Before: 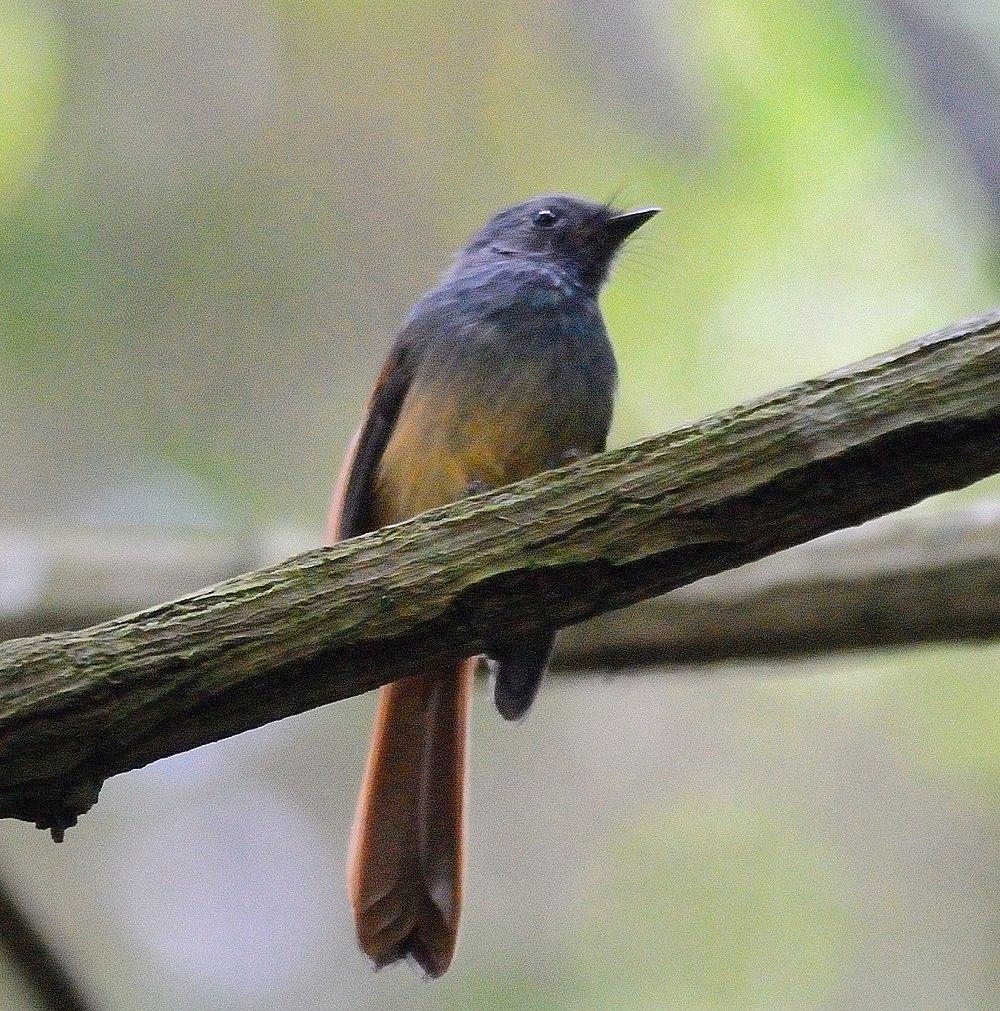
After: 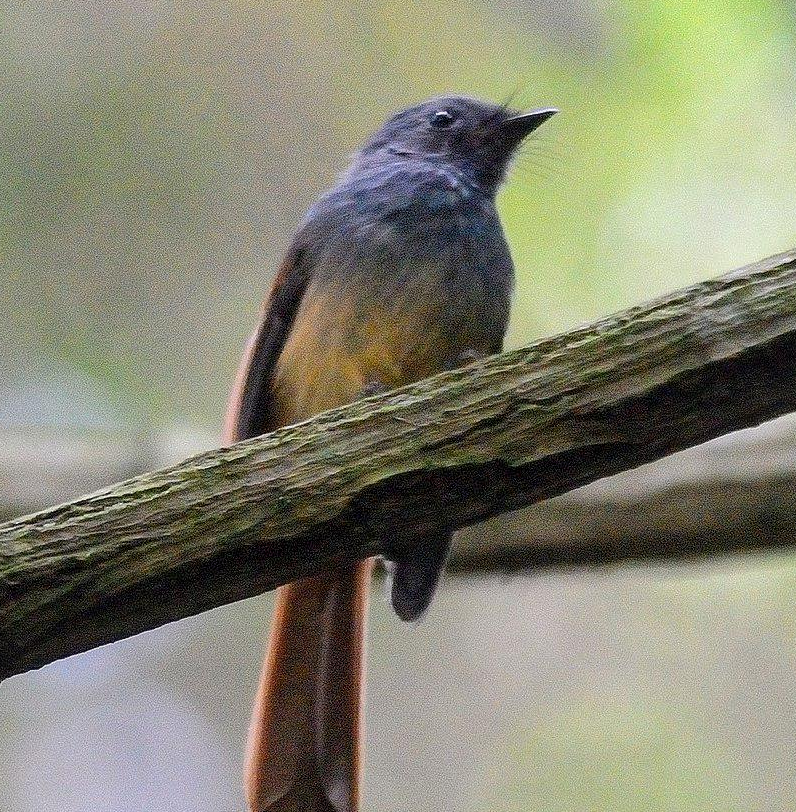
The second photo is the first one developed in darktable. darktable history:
color zones: curves: ch1 [(0.25, 0.5) (0.747, 0.71)]
crop and rotate: left 10.32%, top 9.847%, right 9.99%, bottom 9.811%
local contrast: on, module defaults
tone equalizer: on, module defaults
